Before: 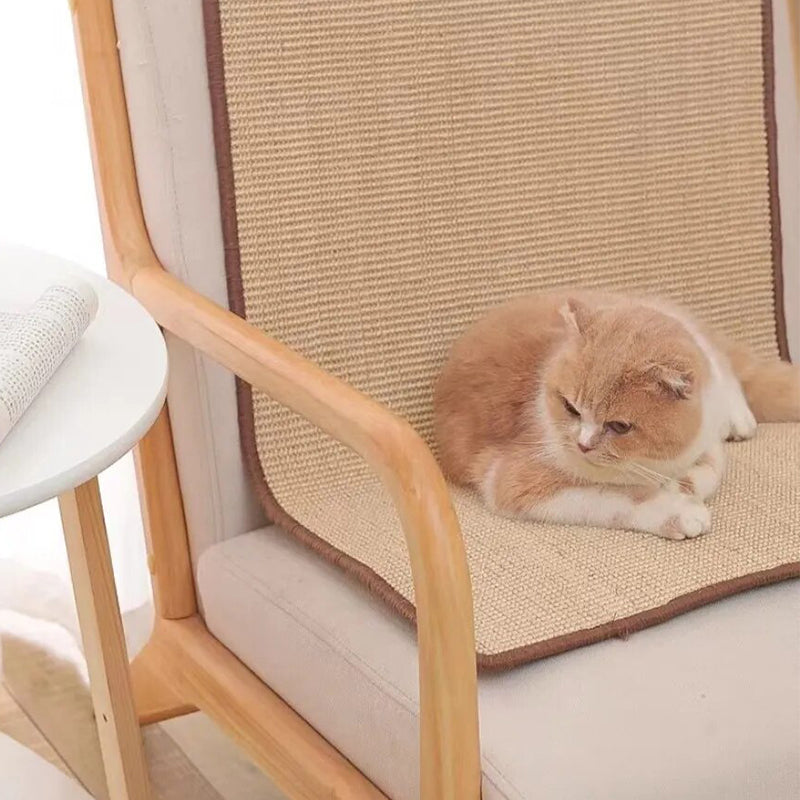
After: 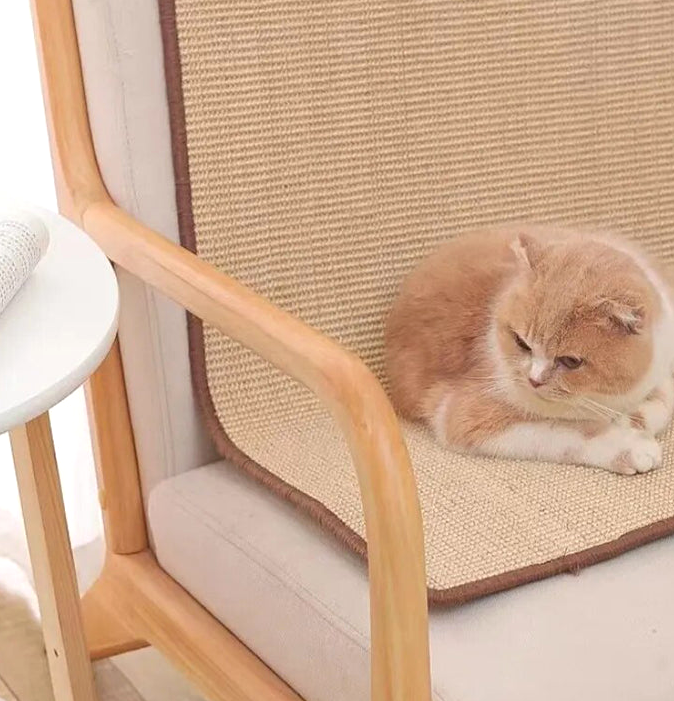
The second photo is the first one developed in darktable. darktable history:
exposure: exposure 0.128 EV, compensate exposure bias true, compensate highlight preservation false
crop: left 6.204%, top 8.198%, right 9.539%, bottom 4.075%
